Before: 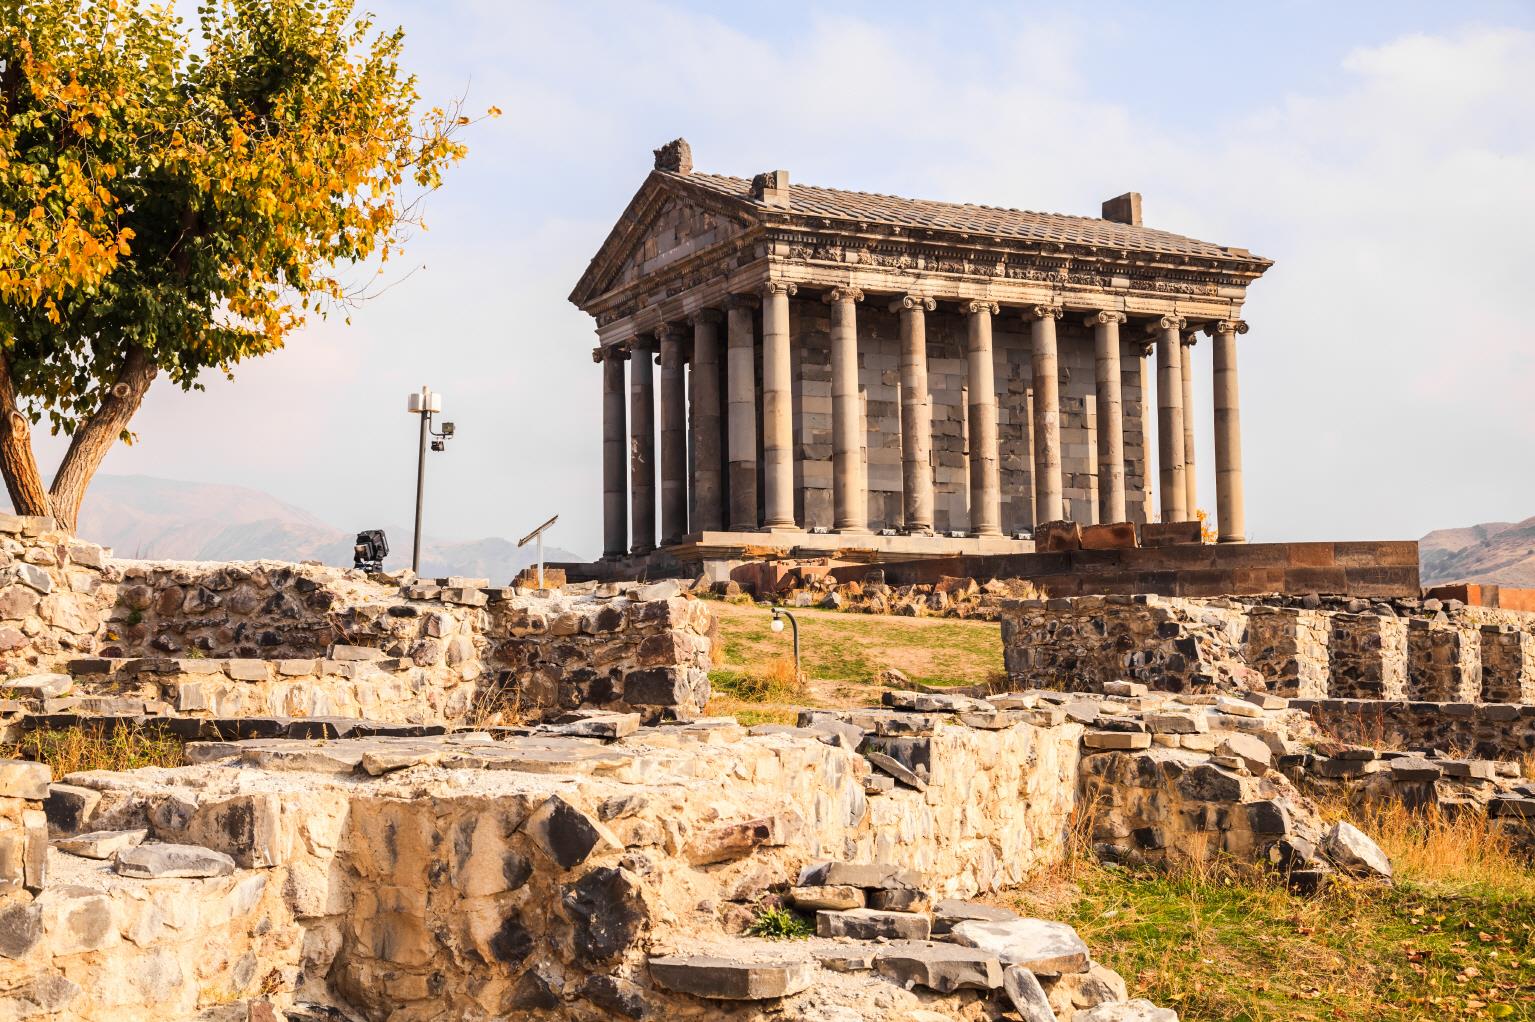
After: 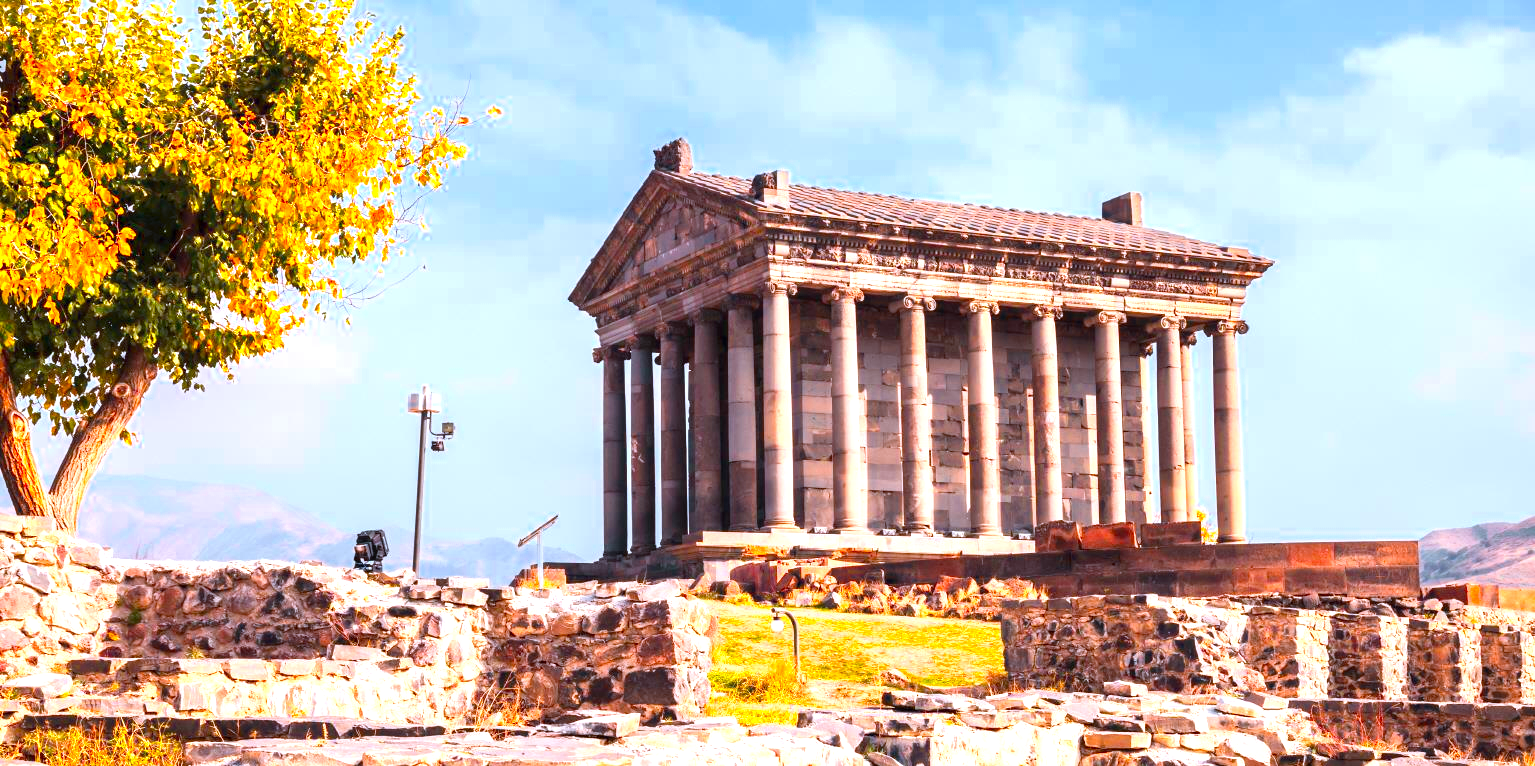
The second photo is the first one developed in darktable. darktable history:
color calibration: output R [1.422, -0.35, -0.252, 0], output G [-0.238, 1.259, -0.084, 0], output B [-0.081, -0.196, 1.58, 0], output brightness [0.49, 0.671, -0.57, 0], illuminant same as pipeline (D50), adaptation none (bypass), saturation algorithm version 1 (2020)
crop: bottom 24.988%
